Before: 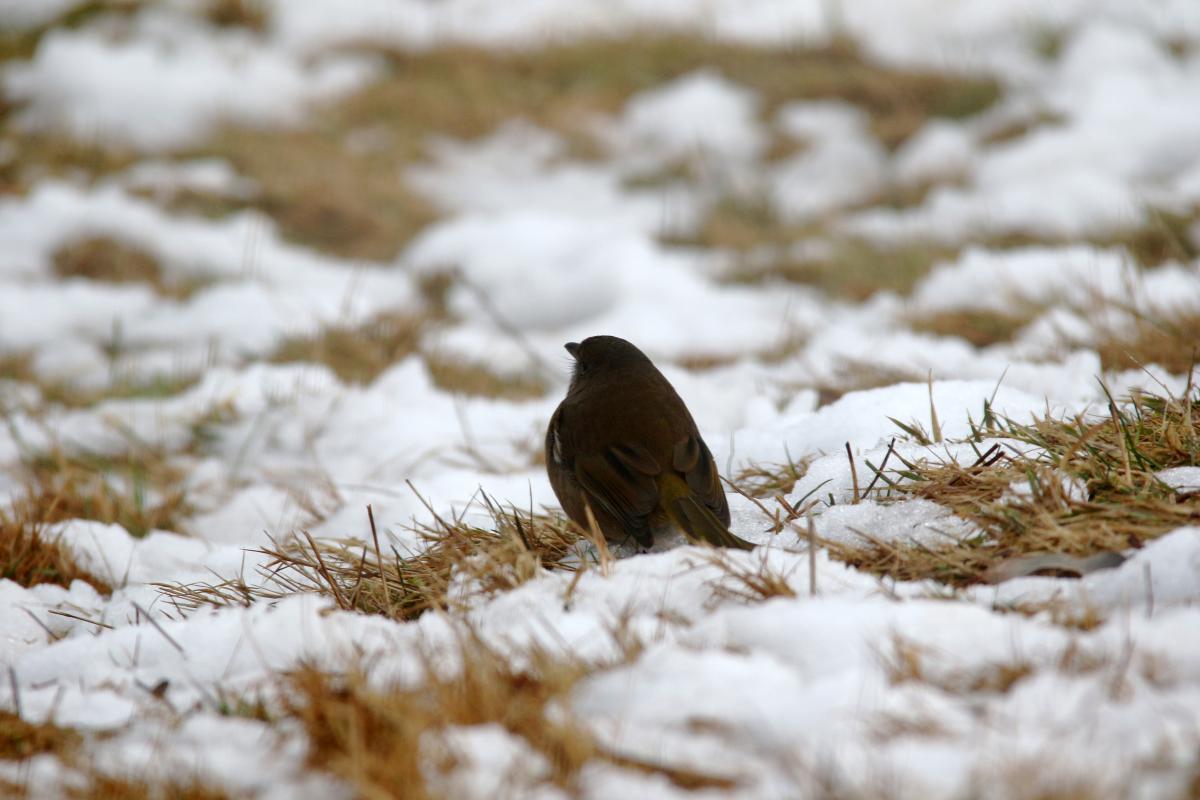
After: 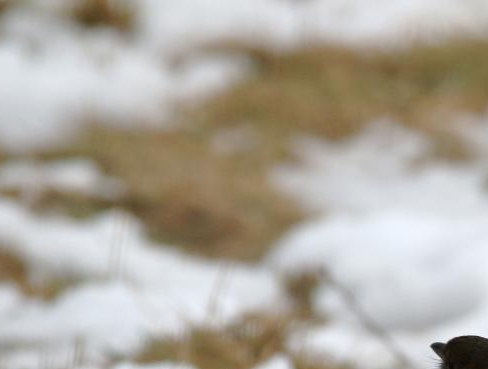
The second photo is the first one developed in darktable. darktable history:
crop and rotate: left 11.221%, top 0.112%, right 48.08%, bottom 53.701%
